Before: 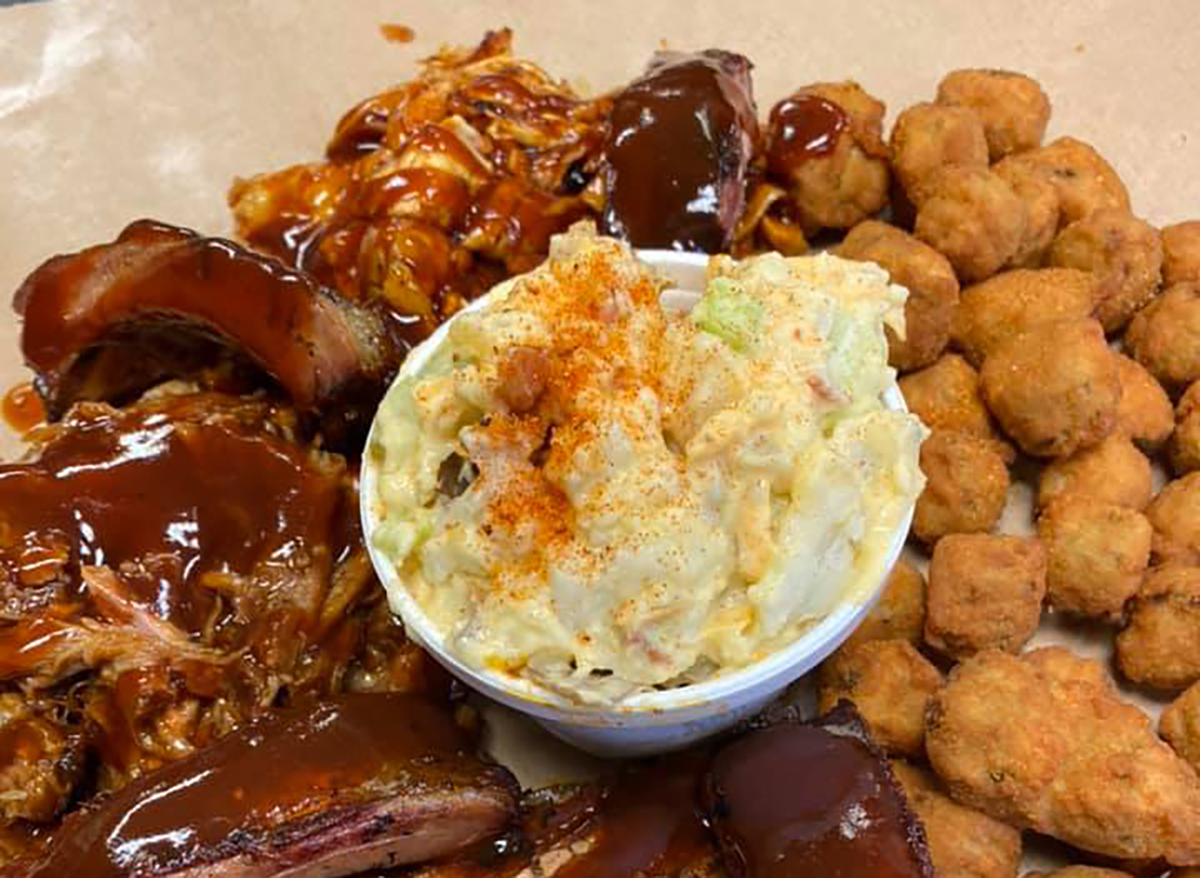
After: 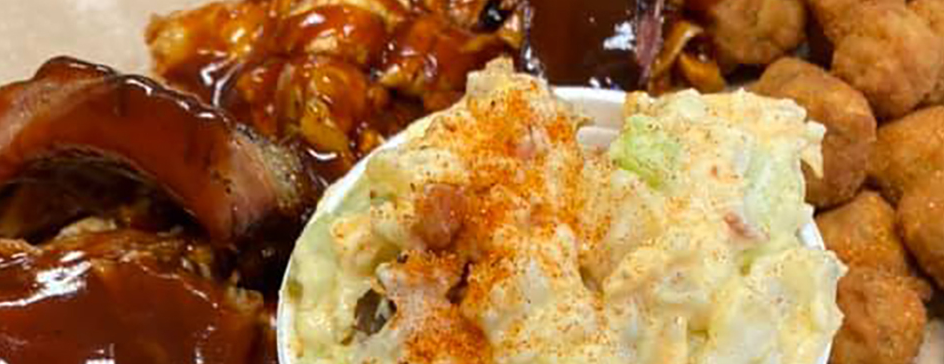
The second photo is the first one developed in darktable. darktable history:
crop: left 6.921%, top 18.647%, right 14.4%, bottom 39.798%
